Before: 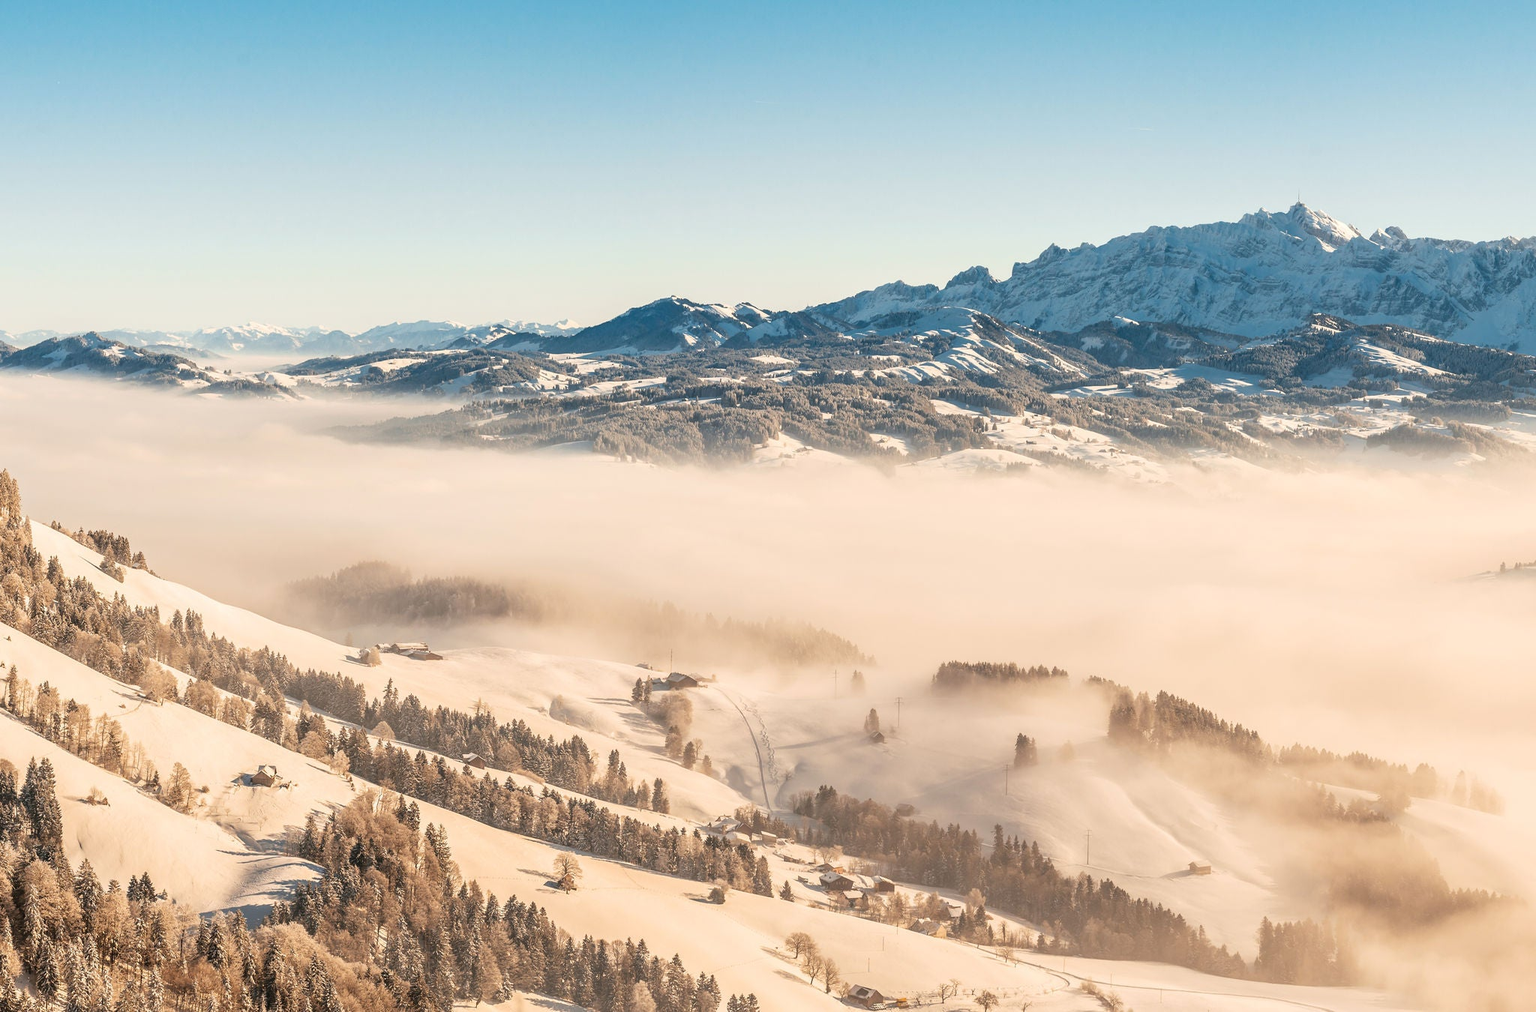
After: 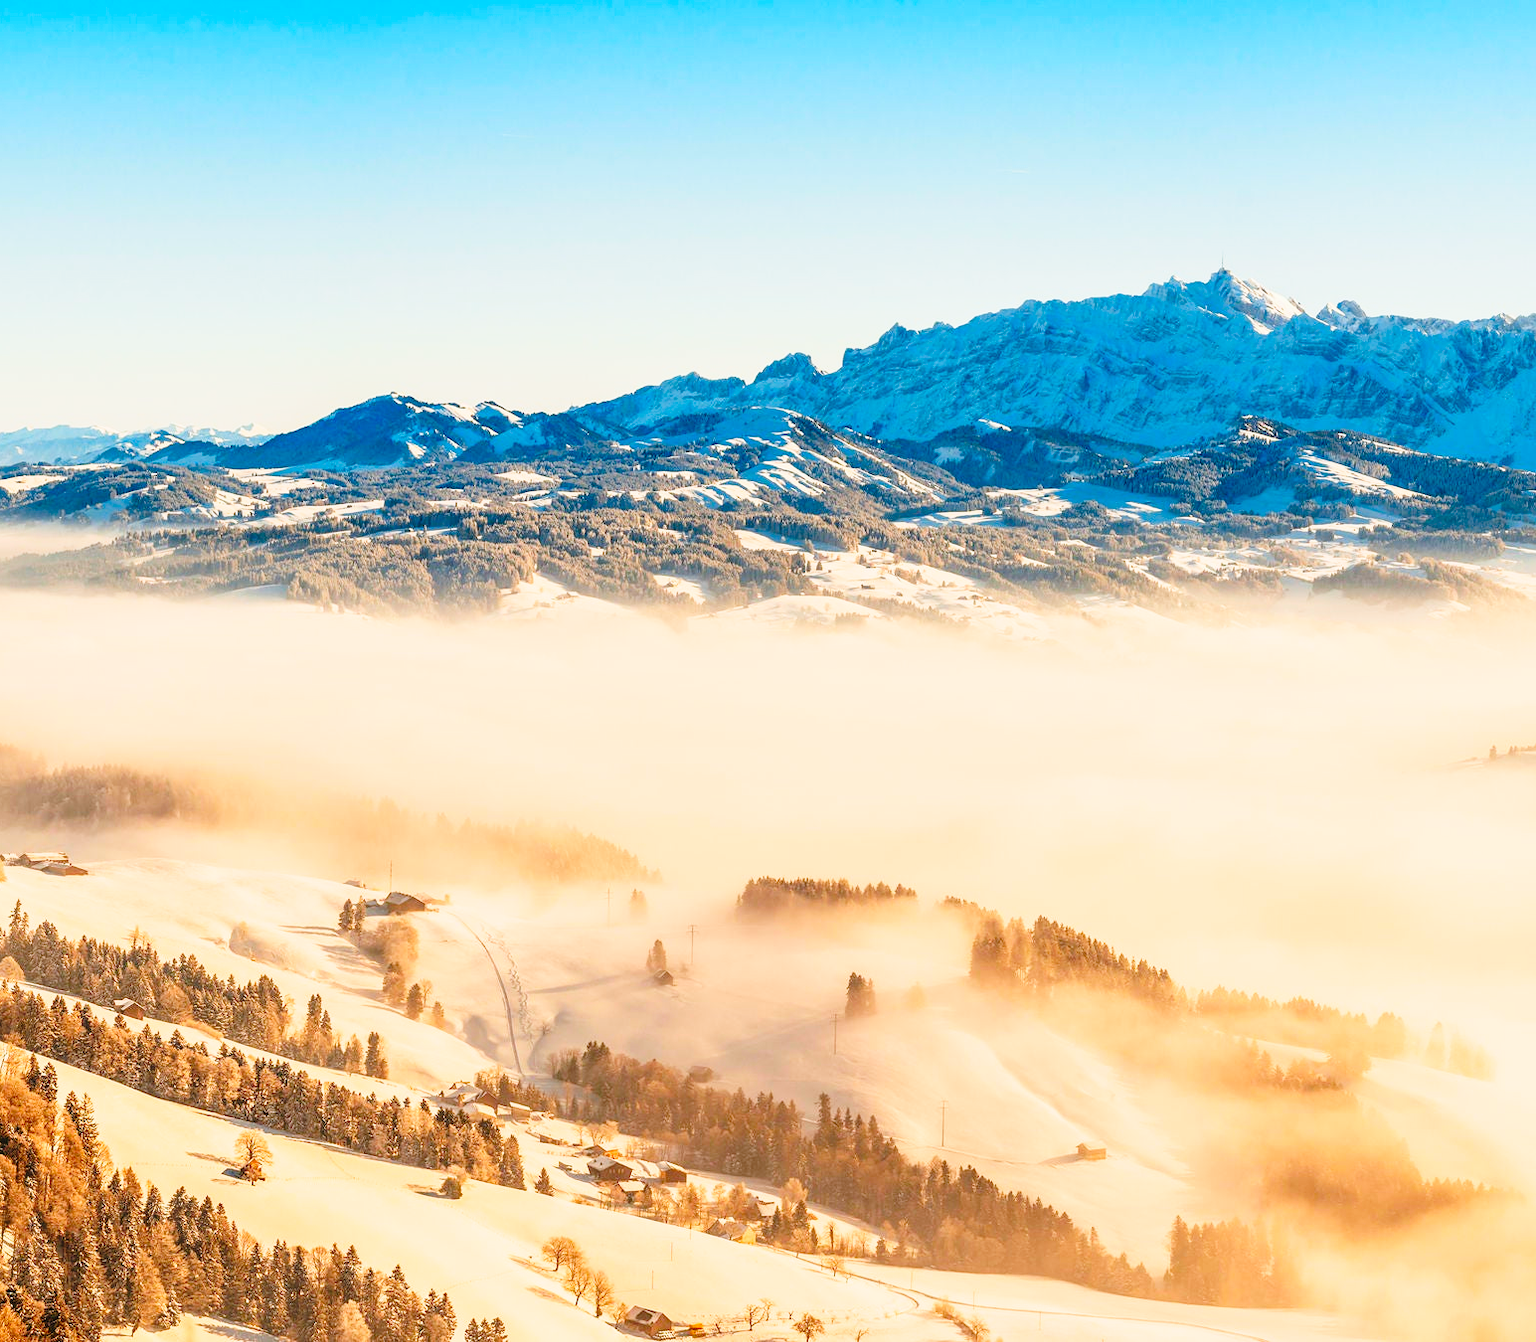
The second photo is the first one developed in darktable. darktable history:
crop and rotate: left 24.528%
tone curve: curves: ch0 [(0, 0.023) (0.132, 0.075) (0.251, 0.186) (0.441, 0.476) (0.662, 0.757) (0.849, 0.927) (1, 0.99)]; ch1 [(0, 0) (0.447, 0.411) (0.483, 0.469) (0.498, 0.496) (0.518, 0.514) (0.561, 0.59) (0.606, 0.659) (0.657, 0.725) (0.869, 0.916) (1, 1)]; ch2 [(0, 0) (0.307, 0.315) (0.425, 0.438) (0.483, 0.477) (0.503, 0.503) (0.526, 0.553) (0.552, 0.601) (0.615, 0.669) (0.703, 0.797) (0.985, 0.966)], preserve colors none
color correction: highlights b* 0.01, saturation 1.76
